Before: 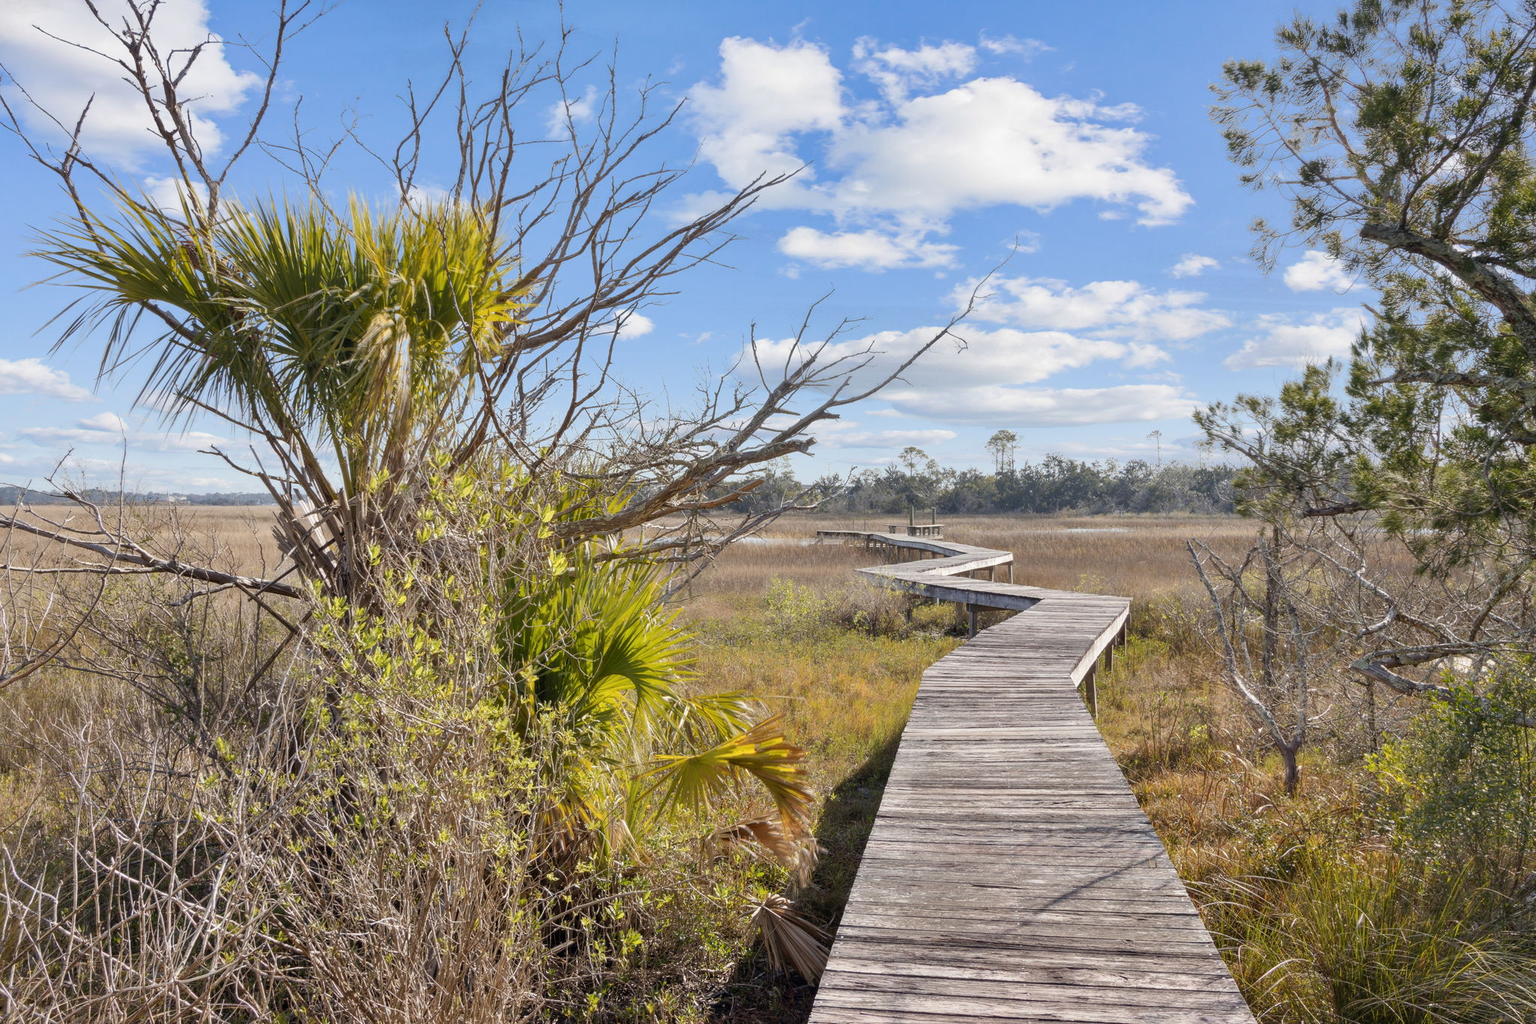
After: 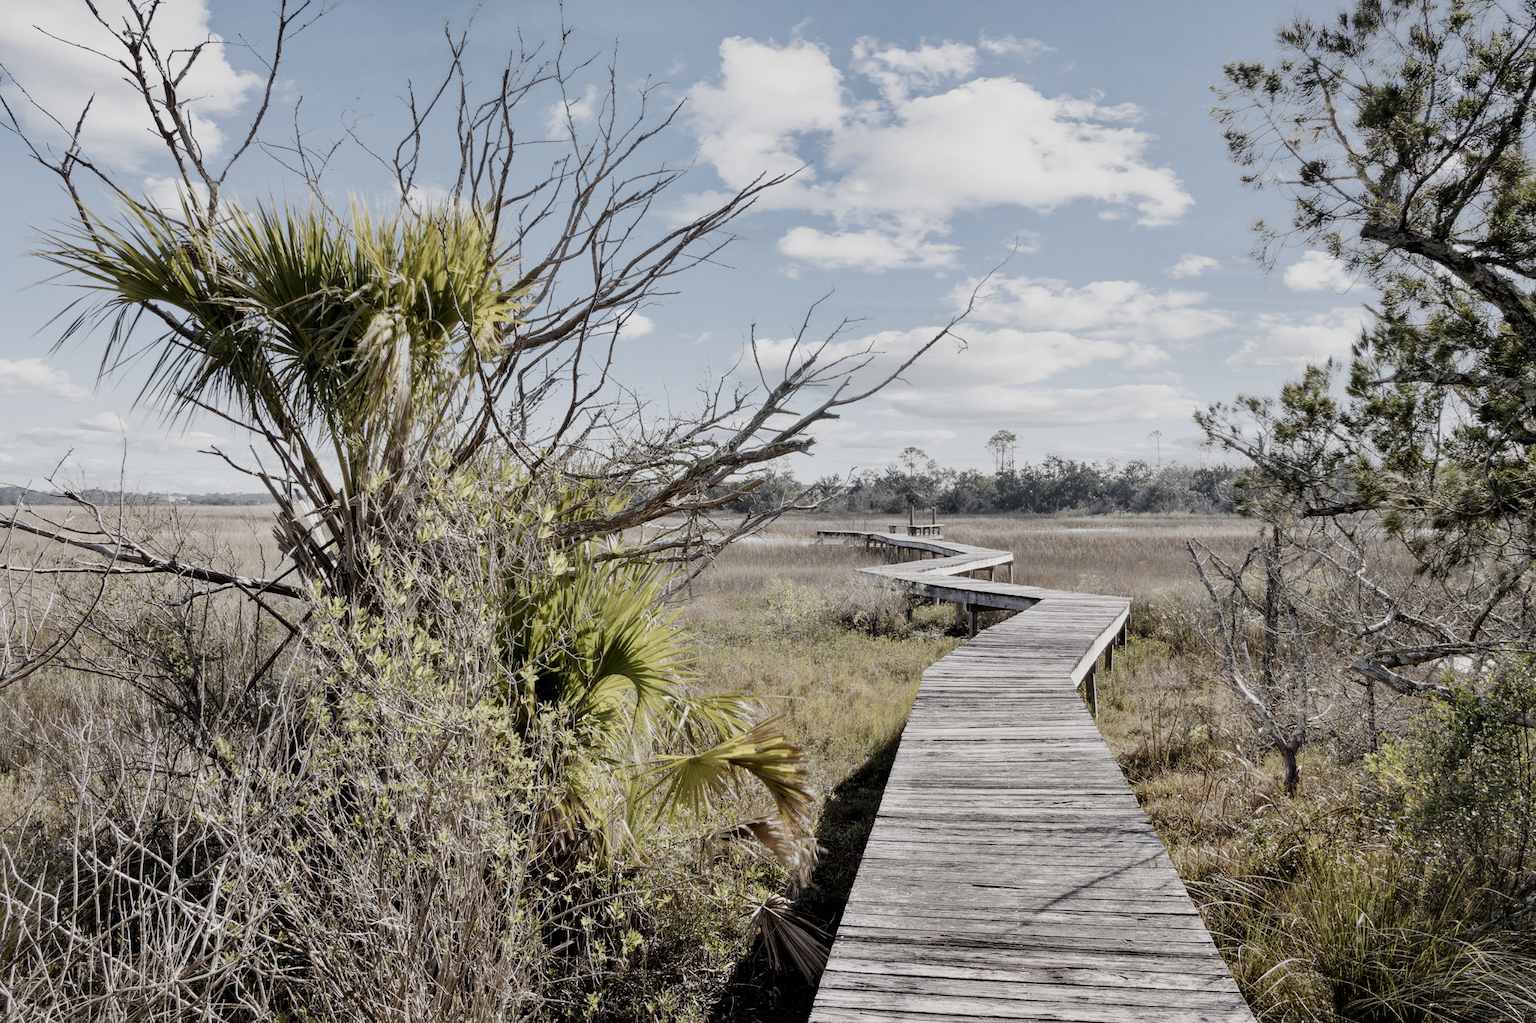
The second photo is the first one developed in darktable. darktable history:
filmic rgb: black relative exposure -5 EV, white relative exposure 3.98 EV, hardness 2.91, contrast 1.299, highlights saturation mix -30.3%, preserve chrominance no, color science v5 (2021), iterations of high-quality reconstruction 0
